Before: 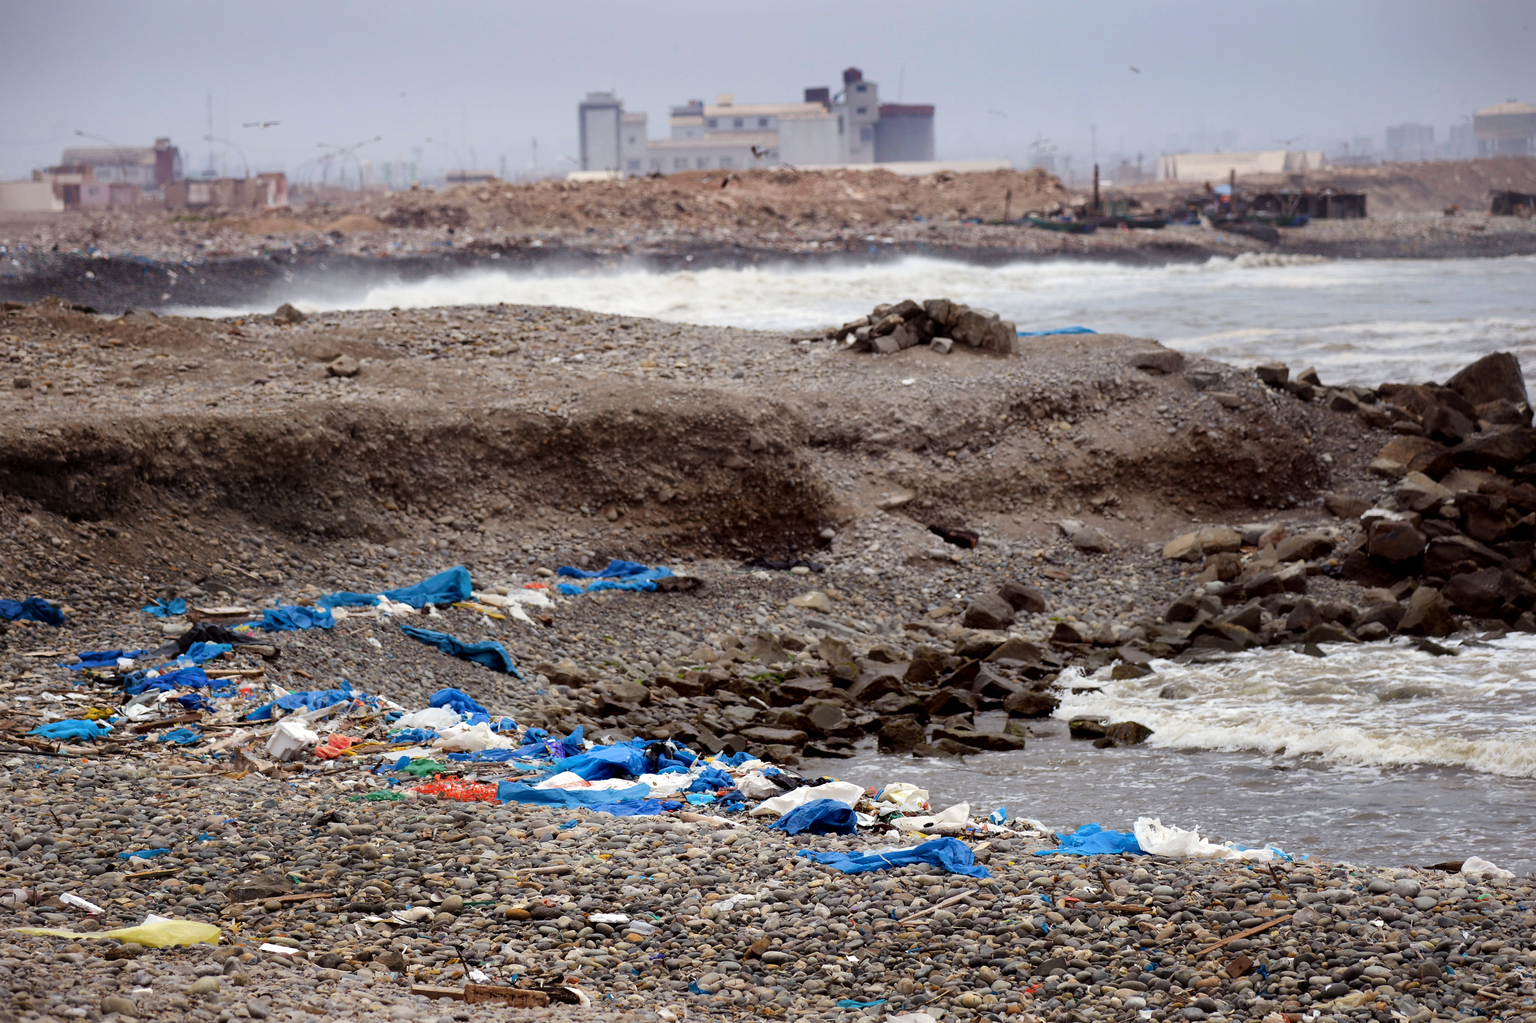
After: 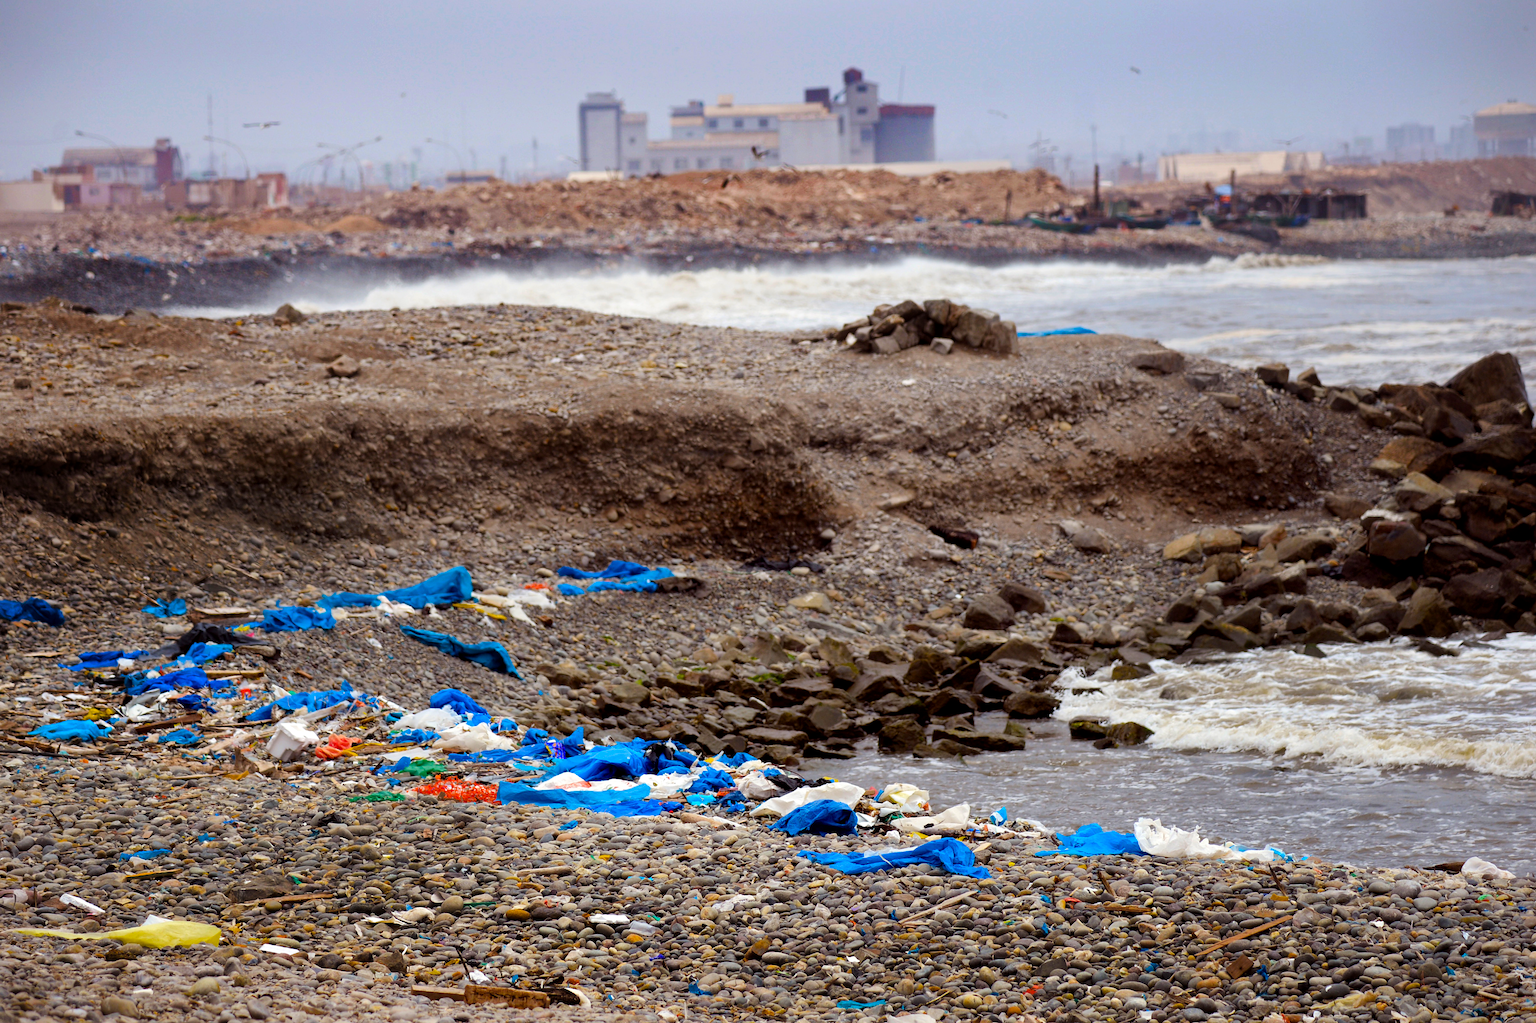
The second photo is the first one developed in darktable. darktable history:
color balance rgb: linear chroma grading › shadows 9.622%, linear chroma grading › highlights 10.447%, linear chroma grading › global chroma 14.361%, linear chroma grading › mid-tones 14.831%, perceptual saturation grading › global saturation 15.09%, global vibrance 14.762%
local contrast: mode bilateral grid, contrast 9, coarseness 25, detail 115%, midtone range 0.2
